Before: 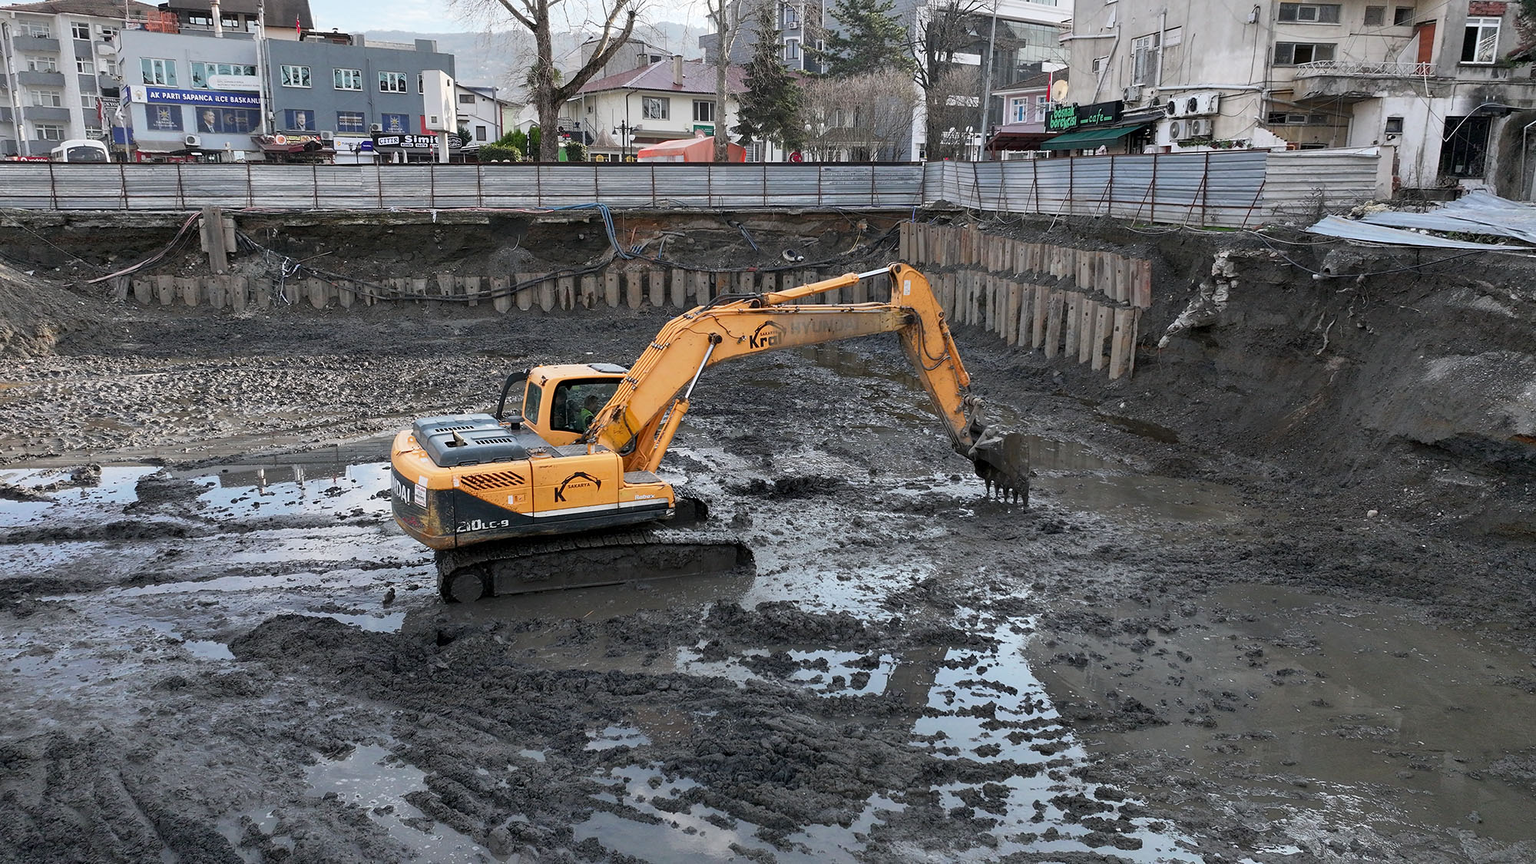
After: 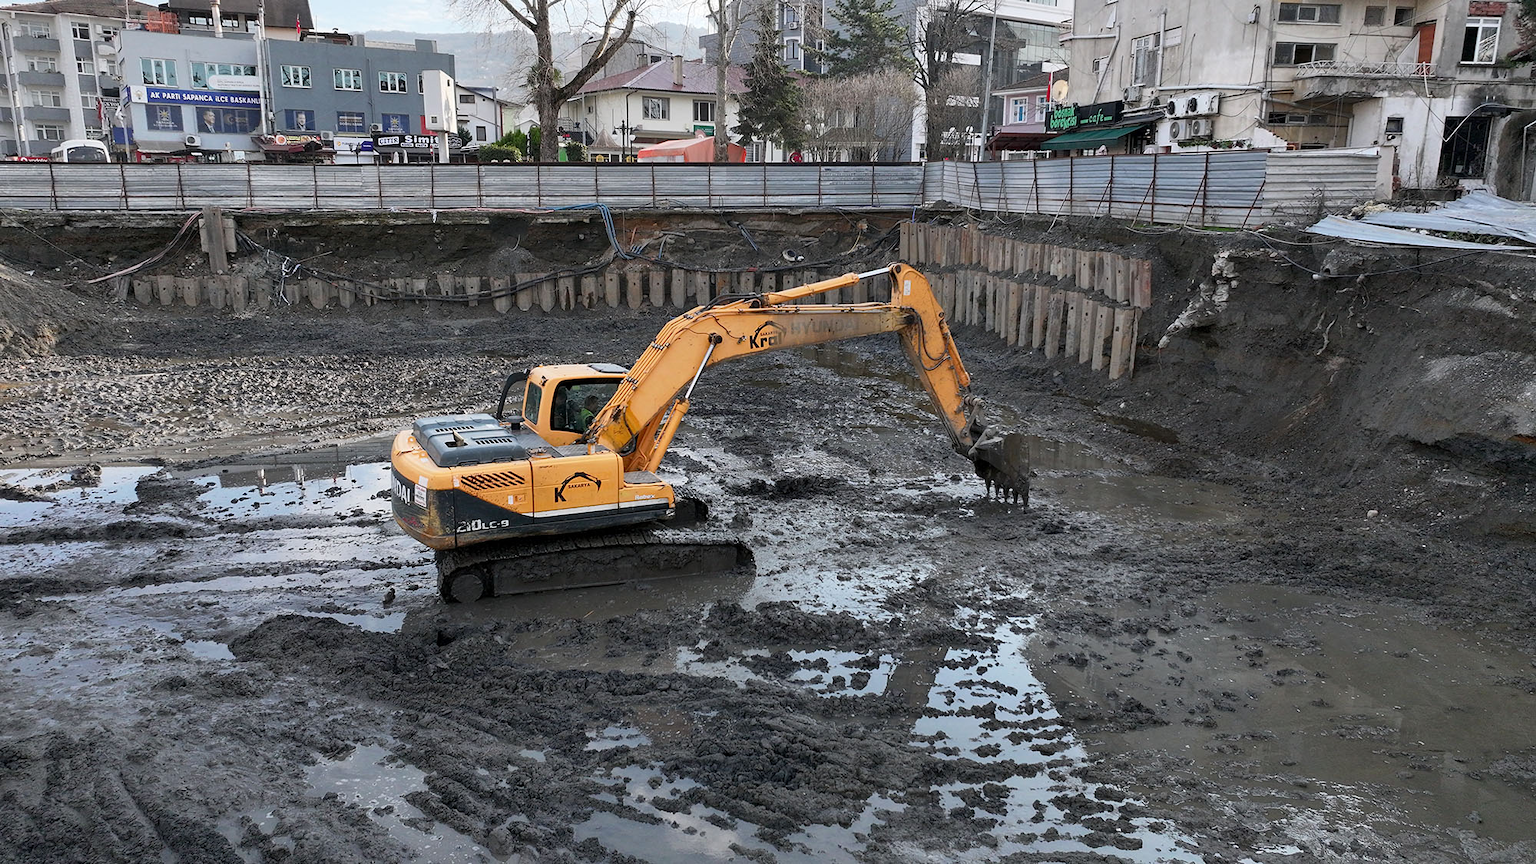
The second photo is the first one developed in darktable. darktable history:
contrast brightness saturation: contrast 0.052
